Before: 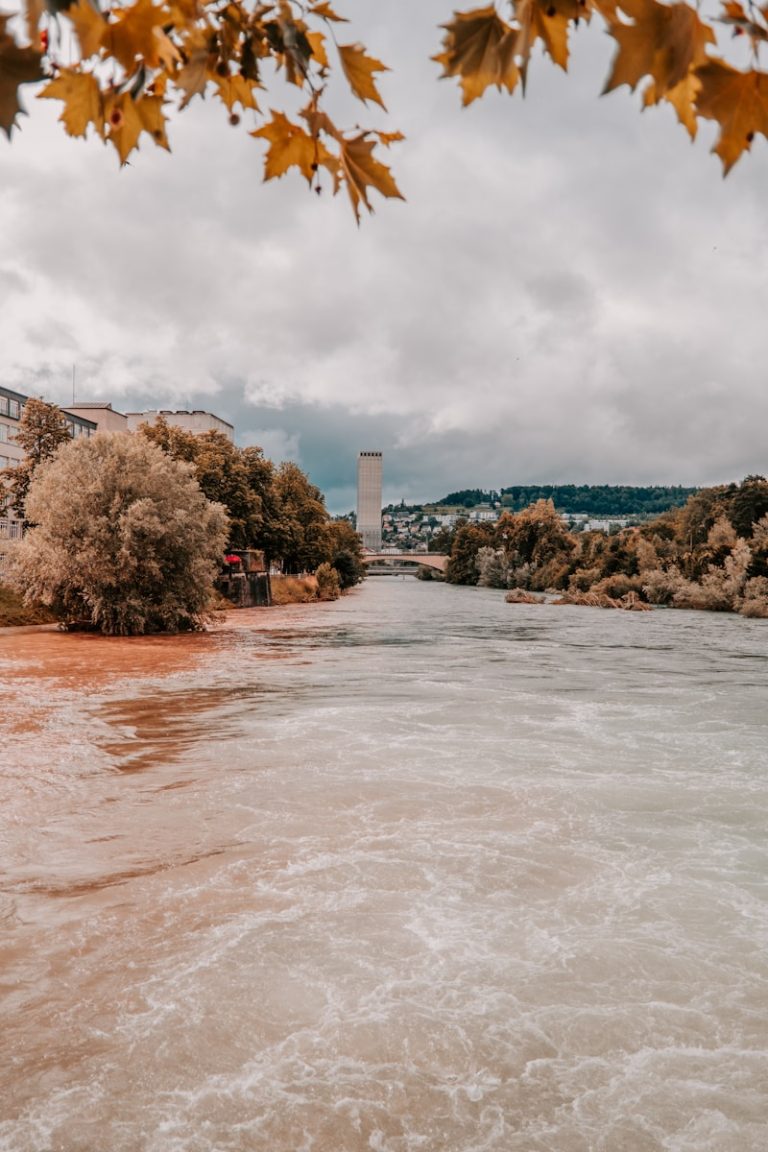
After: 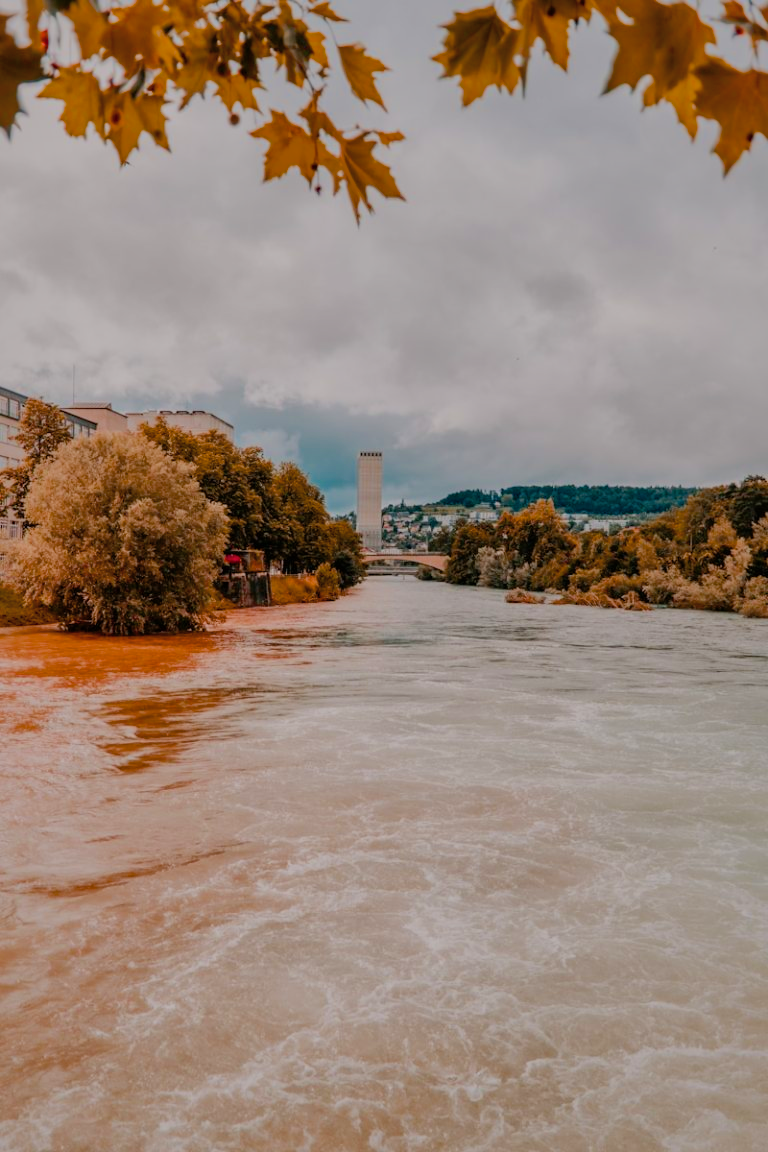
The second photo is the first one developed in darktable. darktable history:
filmic rgb: black relative exposure -16 EV, white relative exposure 4.95 EV, threshold 2.97 EV, hardness 6.23, enable highlight reconstruction true
shadows and highlights: highlights -59.74
color balance rgb: linear chroma grading › global chroma 15.623%, perceptual saturation grading › global saturation 19.647%, global vibrance 16.739%, saturation formula JzAzBz (2021)
